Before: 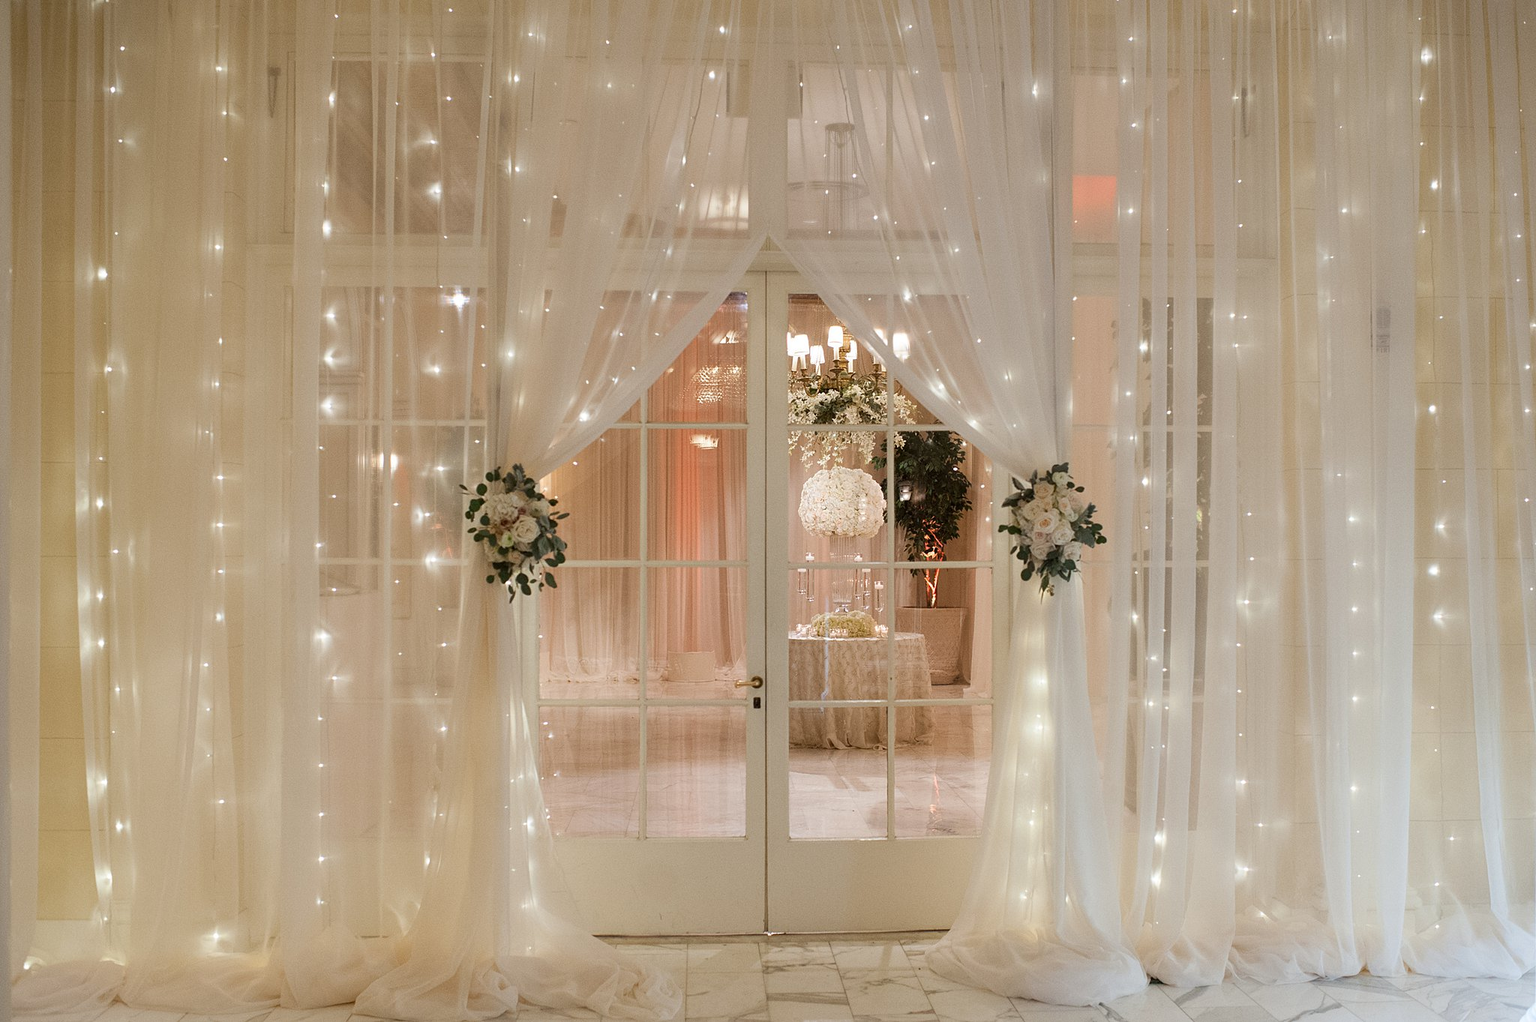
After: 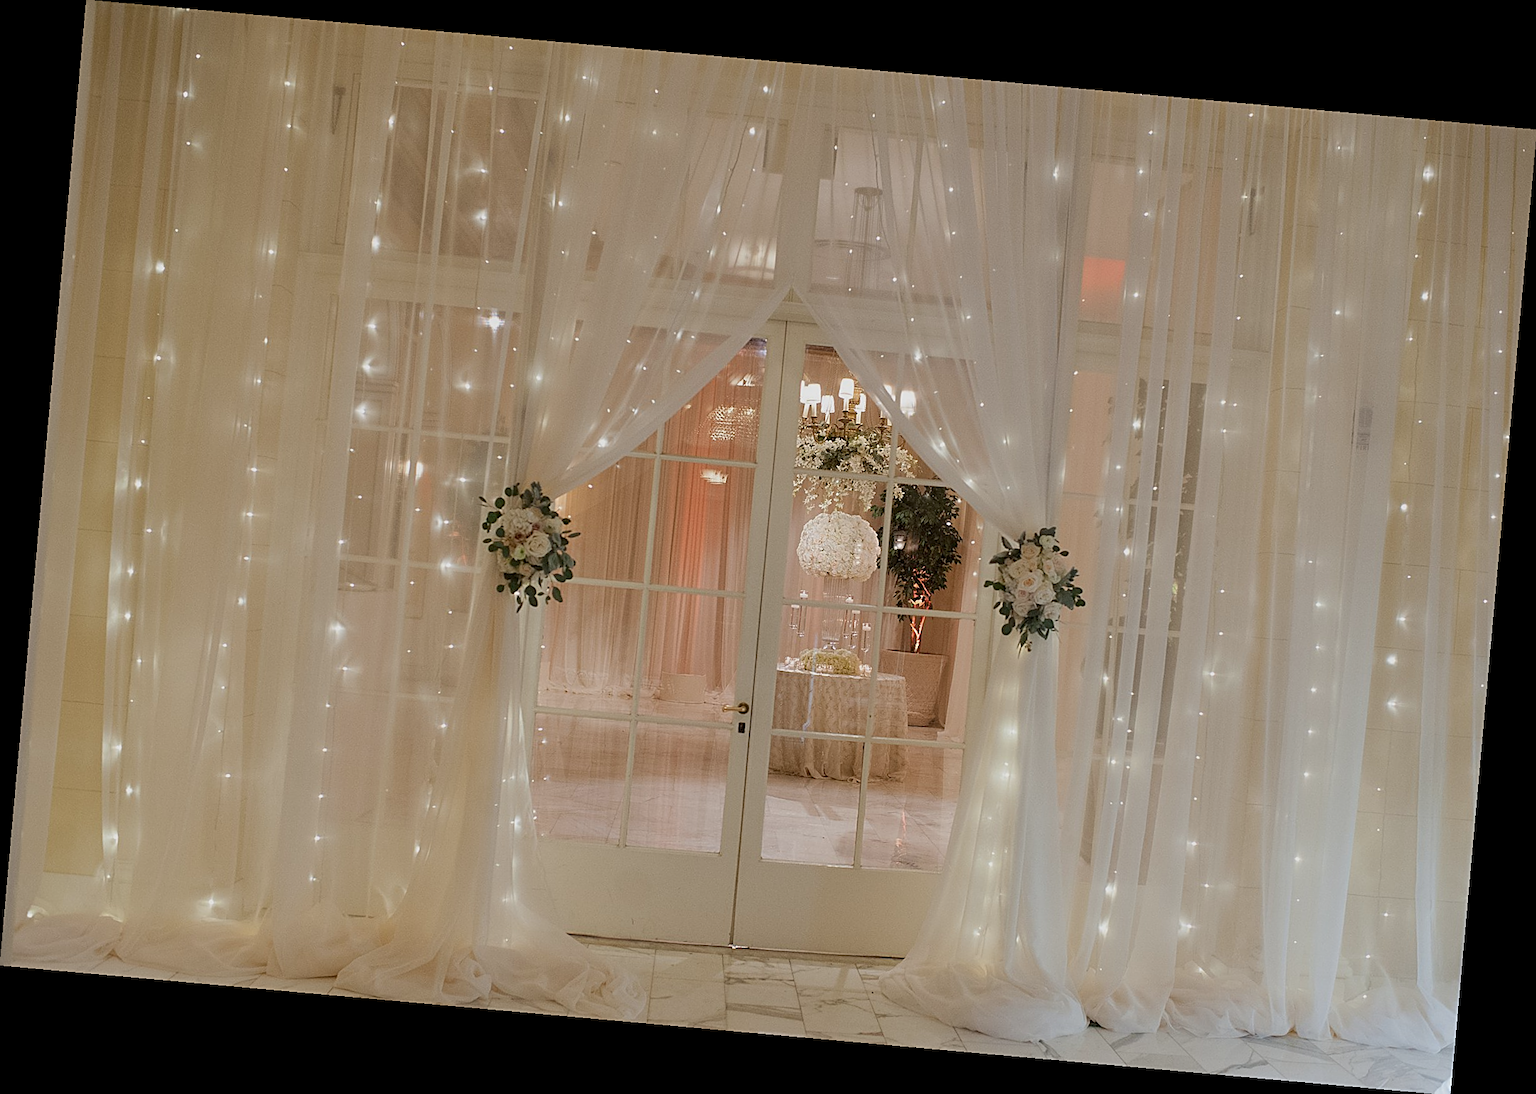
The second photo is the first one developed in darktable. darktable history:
rotate and perspective: rotation 5.12°, automatic cropping off
tone equalizer: -8 EV 0.25 EV, -7 EV 0.417 EV, -6 EV 0.417 EV, -5 EV 0.25 EV, -3 EV -0.25 EV, -2 EV -0.417 EV, -1 EV -0.417 EV, +0 EV -0.25 EV, edges refinement/feathering 500, mask exposure compensation -1.57 EV, preserve details guided filter
sharpen: on, module defaults
